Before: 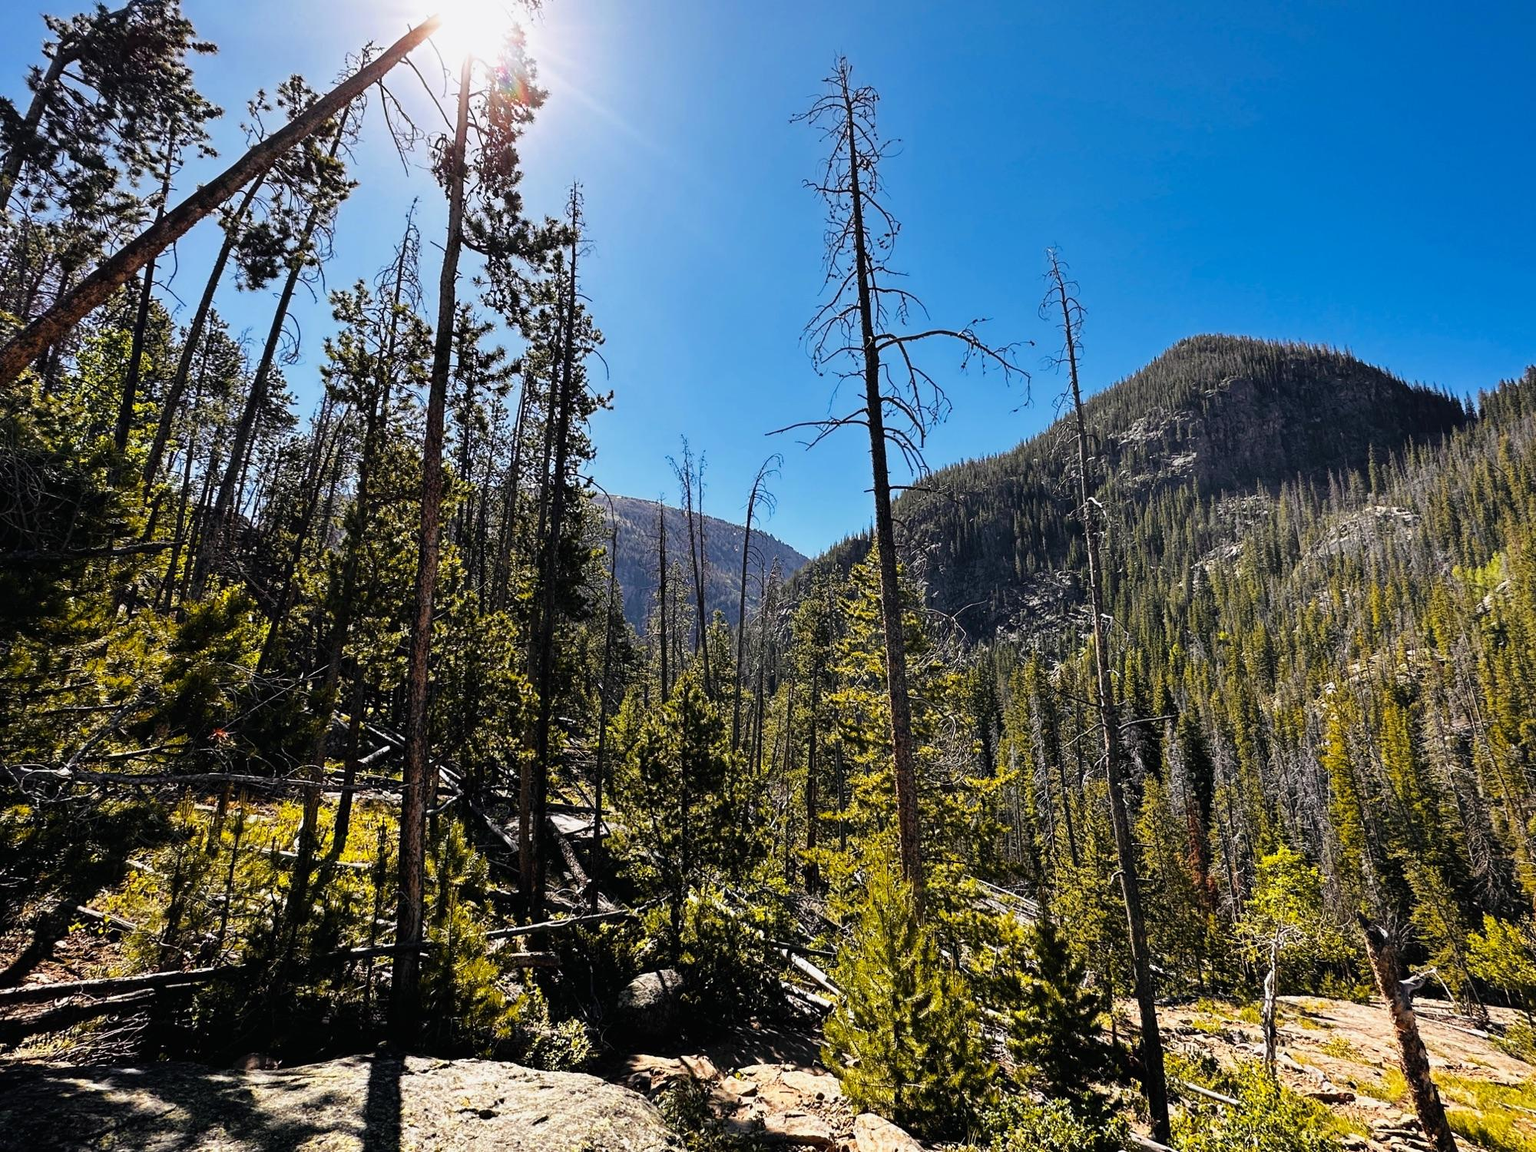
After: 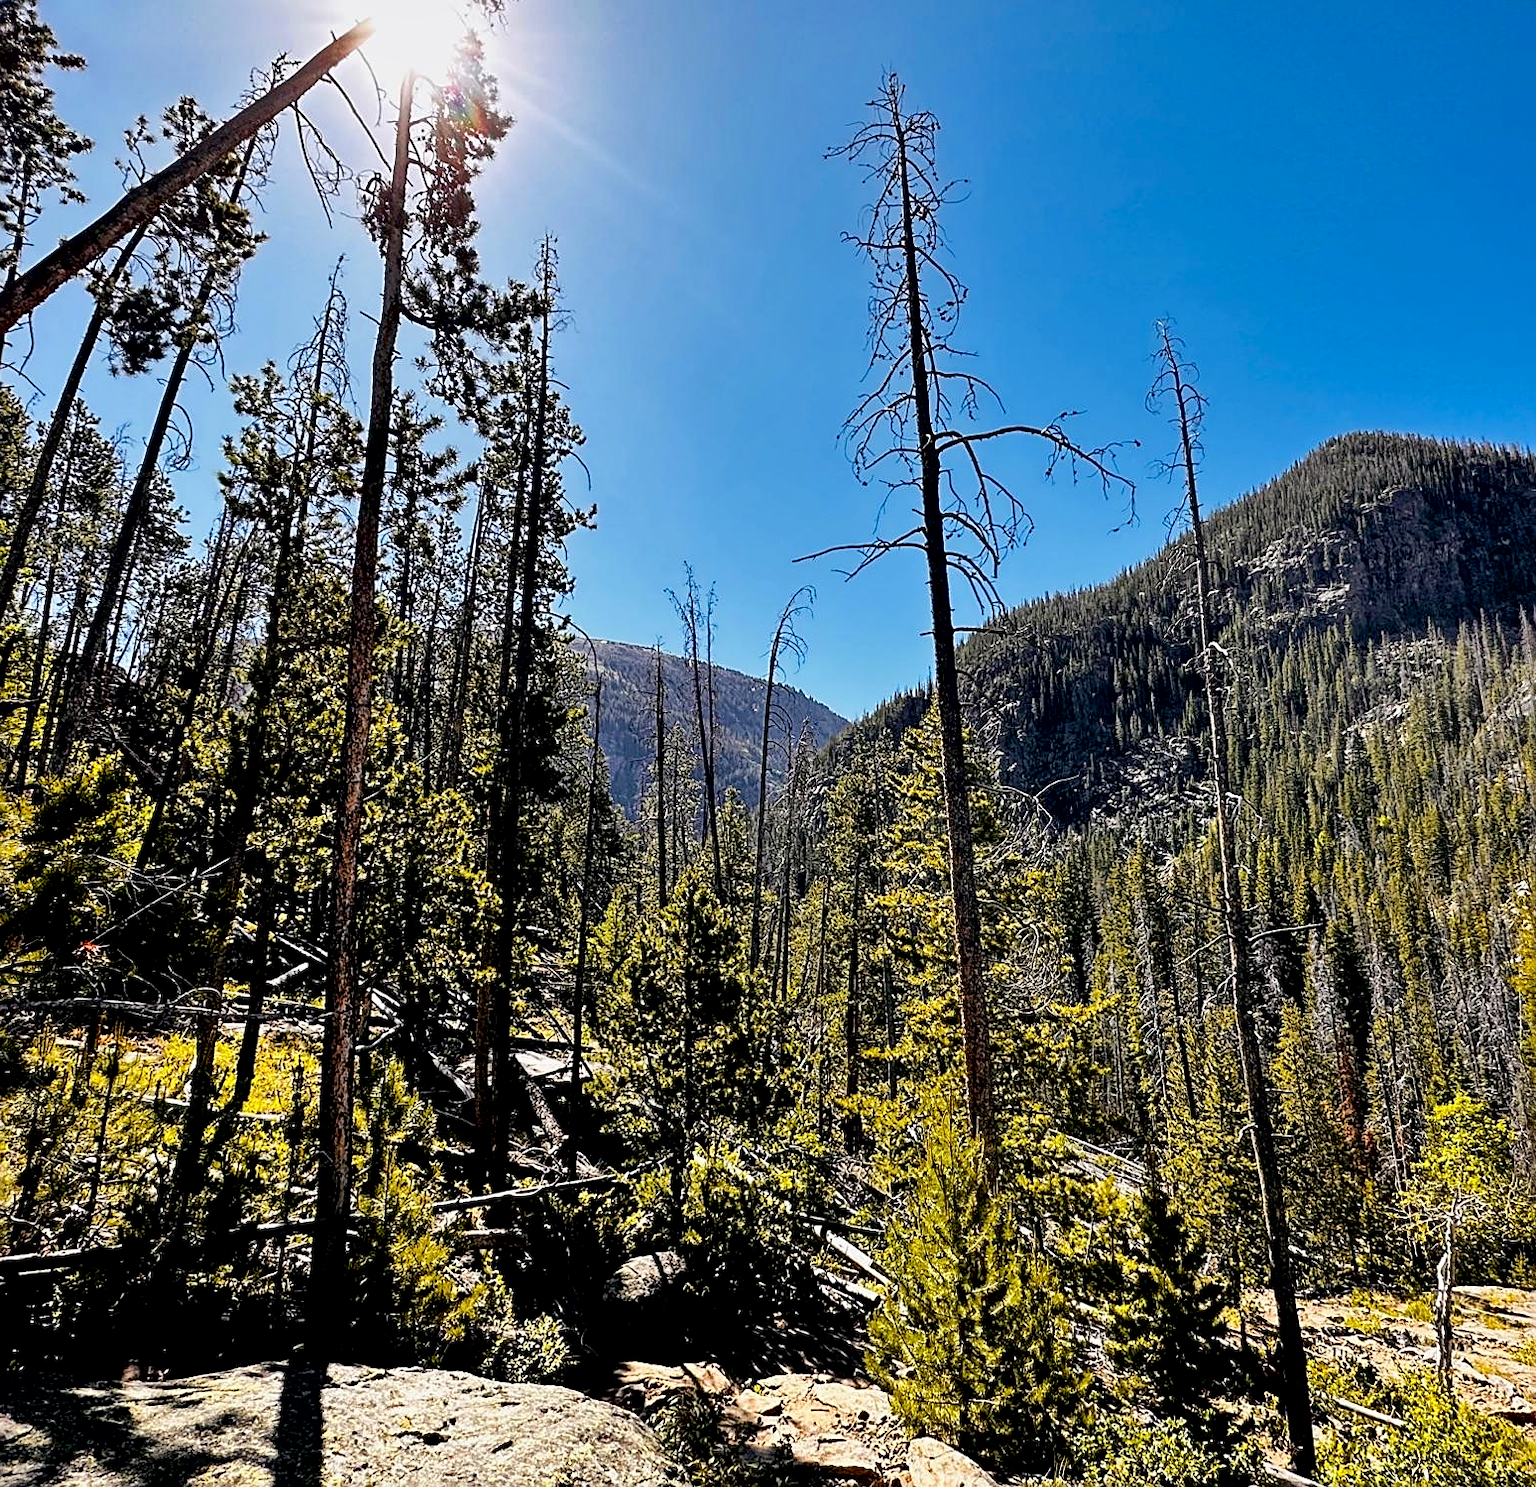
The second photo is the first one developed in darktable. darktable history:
exposure: black level correction 0.011, compensate highlight preservation false
shadows and highlights: low approximation 0.01, soften with gaussian
sharpen: on, module defaults
crop: left 9.88%, right 12.664%
